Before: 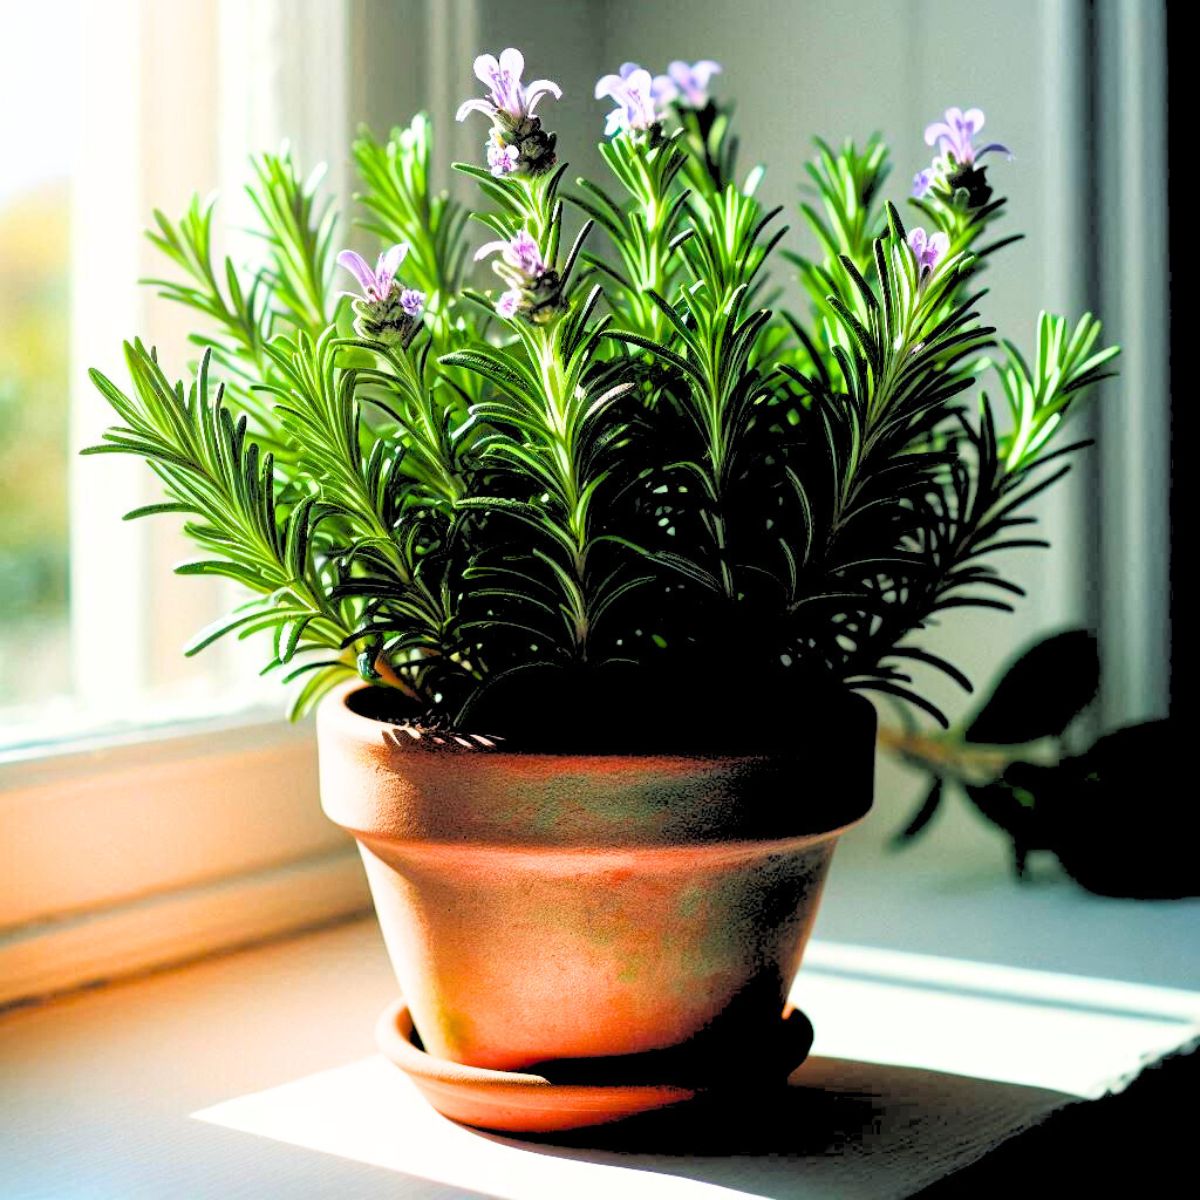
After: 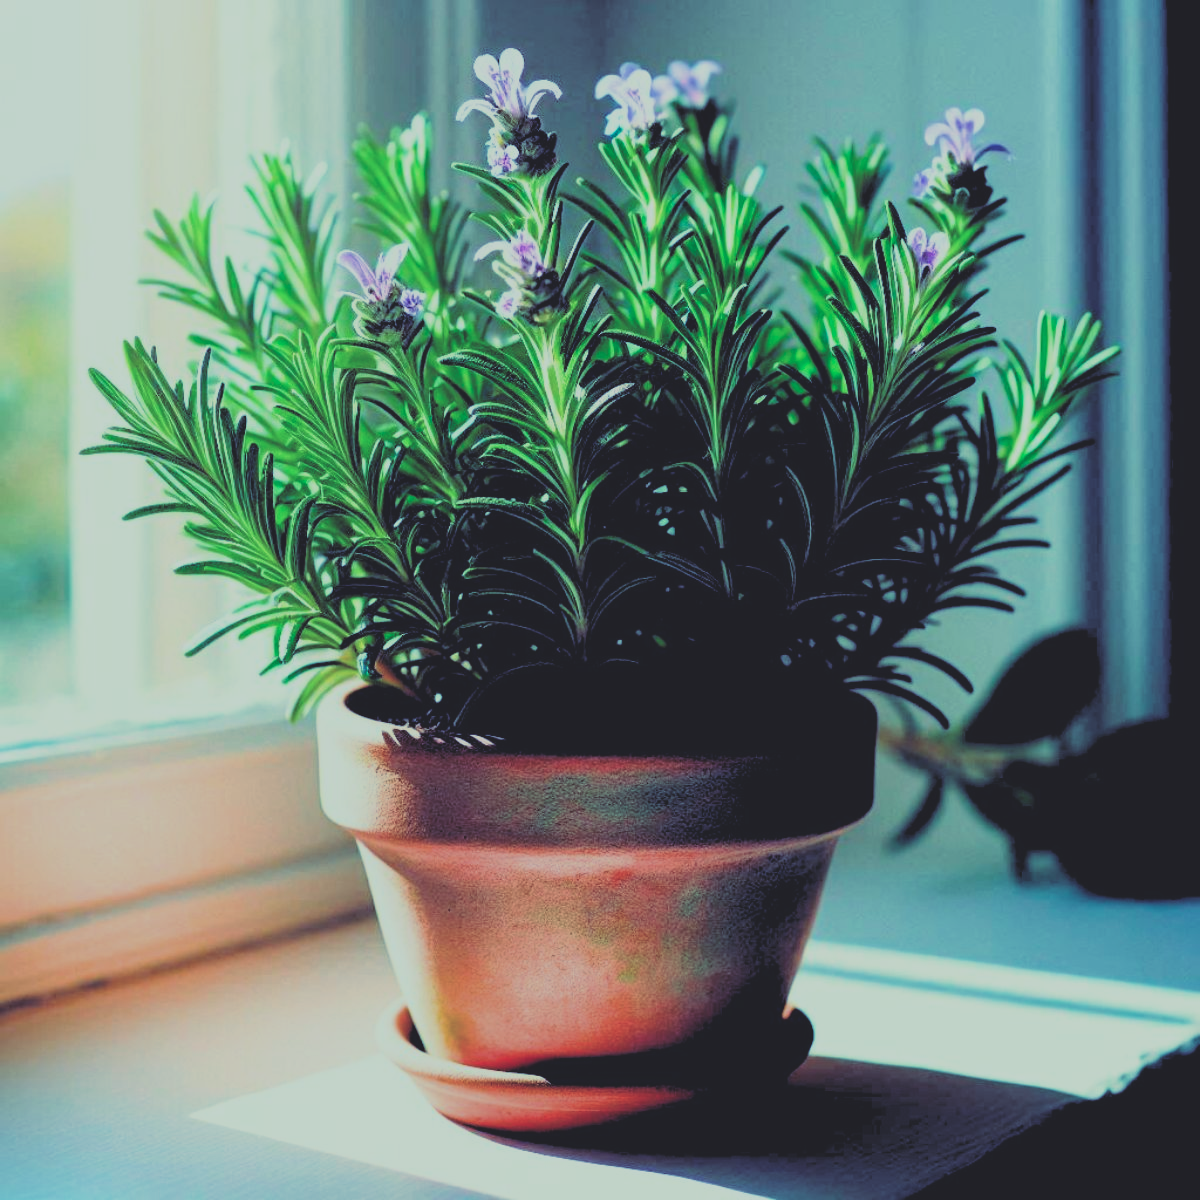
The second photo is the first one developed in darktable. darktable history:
rgb curve: curves: ch0 [(0, 0.186) (0.314, 0.284) (0.576, 0.466) (0.805, 0.691) (0.936, 0.886)]; ch1 [(0, 0.186) (0.314, 0.284) (0.581, 0.534) (0.771, 0.746) (0.936, 0.958)]; ch2 [(0, 0.216) (0.275, 0.39) (1, 1)], mode RGB, independent channels, compensate middle gray true, preserve colors none
filmic rgb: black relative exposure -6.98 EV, white relative exposure 5.63 EV, hardness 2.86
